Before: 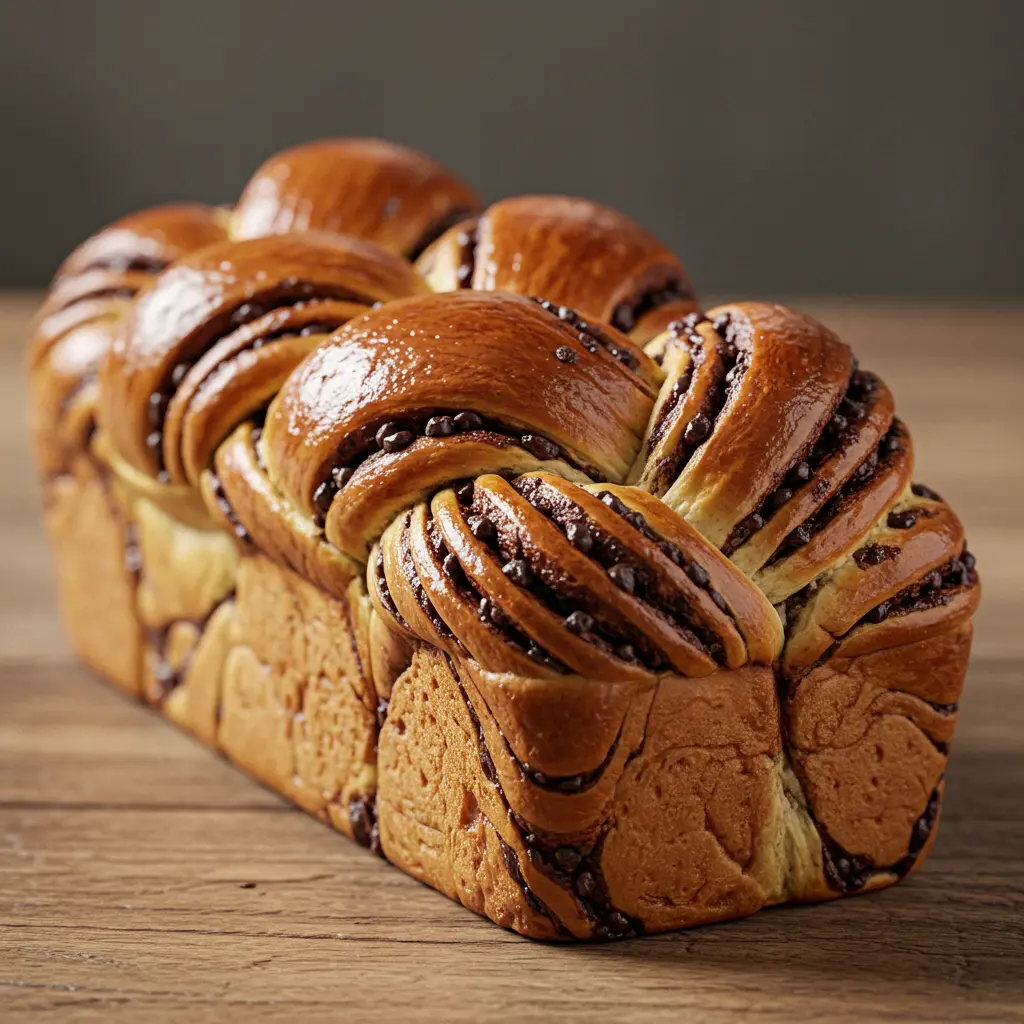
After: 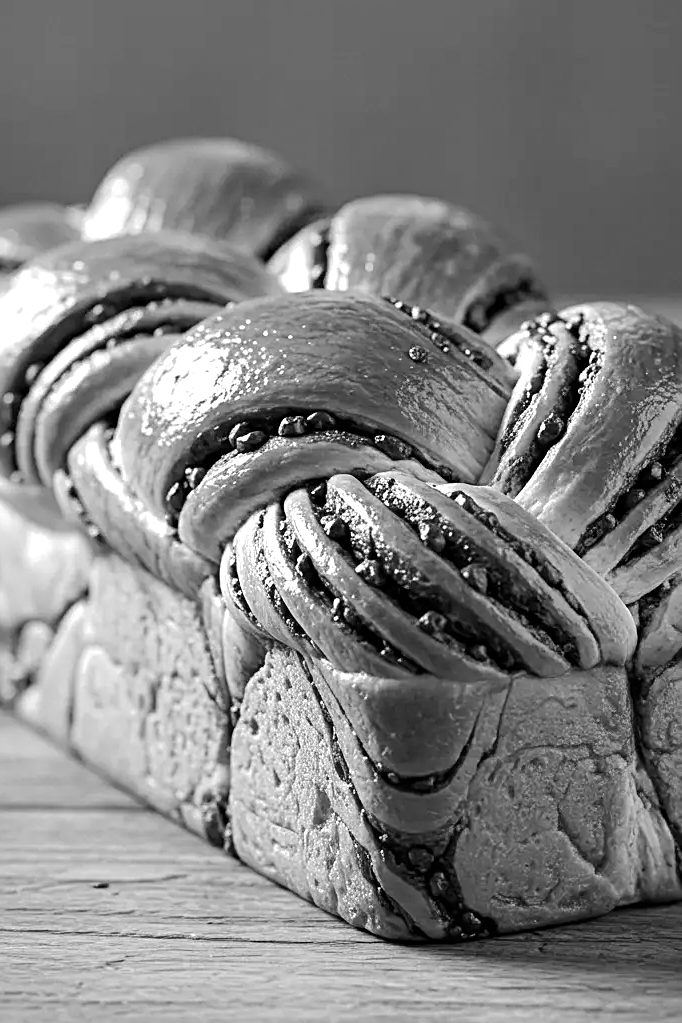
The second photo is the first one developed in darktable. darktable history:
sharpen: on, module defaults
monochrome: on, module defaults
base curve: curves: ch0 [(0, 0) (0.235, 0.266) (0.503, 0.496) (0.786, 0.72) (1, 1)]
exposure: black level correction 0.001, exposure 0.5 EV, compensate exposure bias true, compensate highlight preservation false
crop and rotate: left 14.385%, right 18.948%
levels: levels [0, 0.476, 0.951]
